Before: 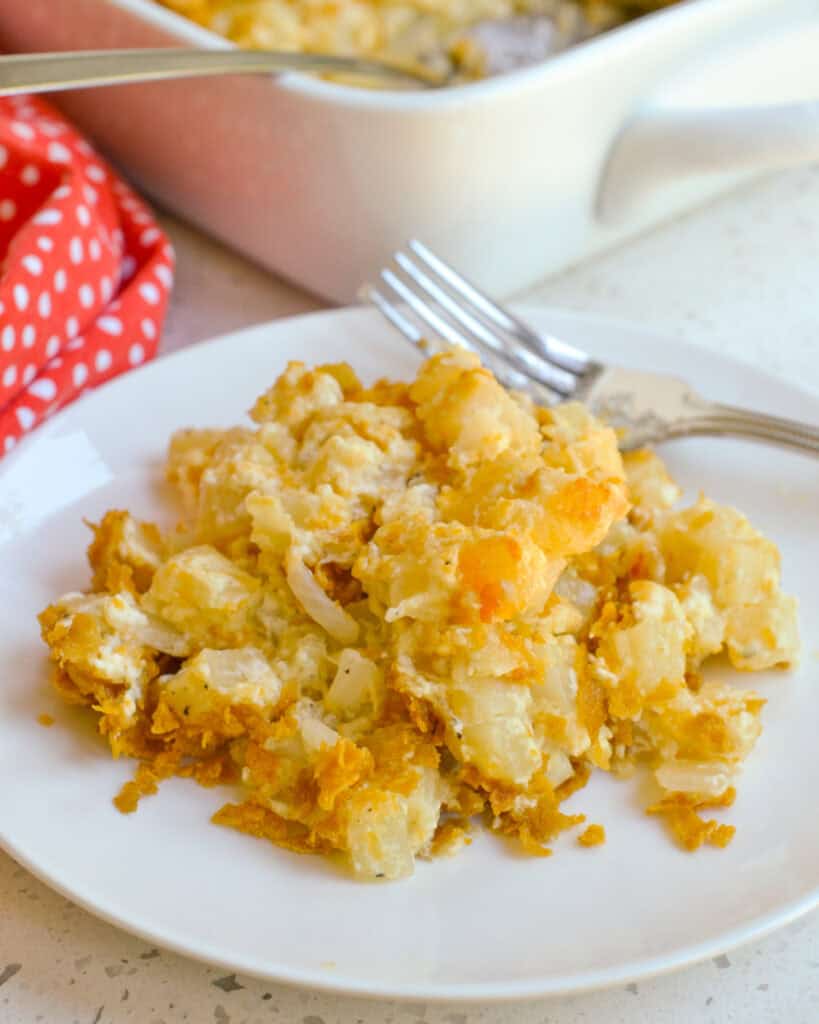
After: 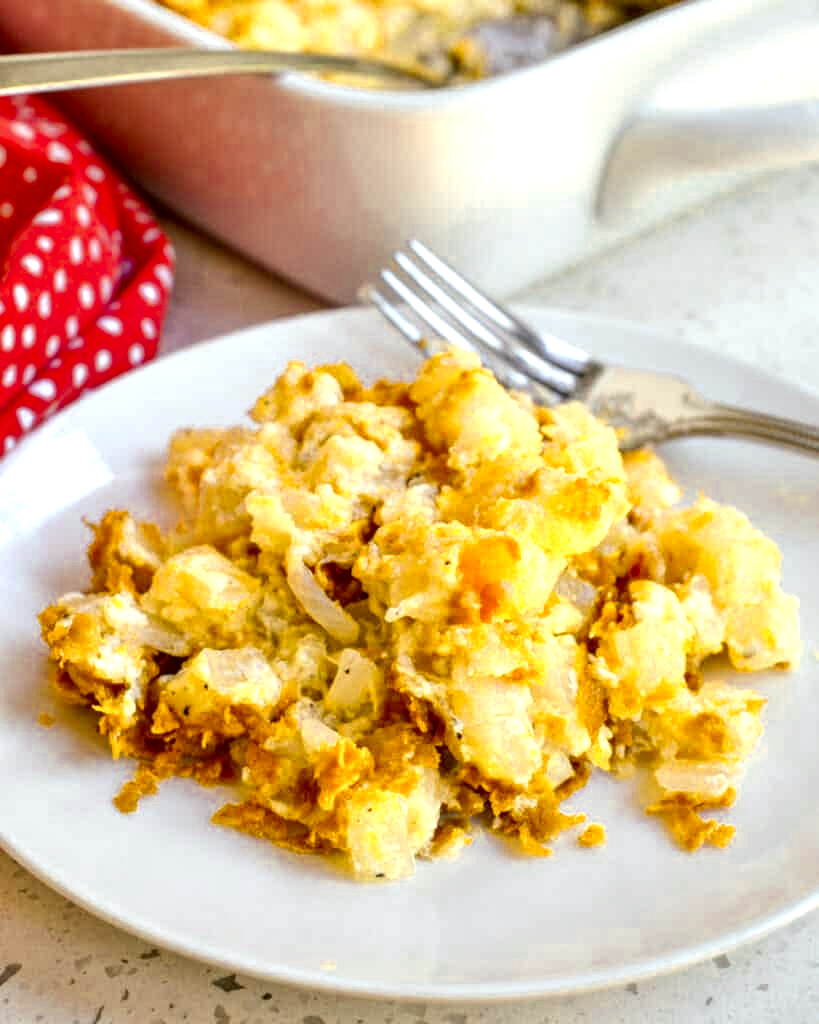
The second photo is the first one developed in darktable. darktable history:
local contrast: highlights 65%, shadows 54%, detail 169%, midtone range 0.514
color zones: curves: ch0 [(0.004, 0.305) (0.261, 0.623) (0.389, 0.399) (0.708, 0.571) (0.947, 0.34)]; ch1 [(0.025, 0.645) (0.229, 0.584) (0.326, 0.551) (0.484, 0.262) (0.757, 0.643)]
color correction: highlights b* 3
